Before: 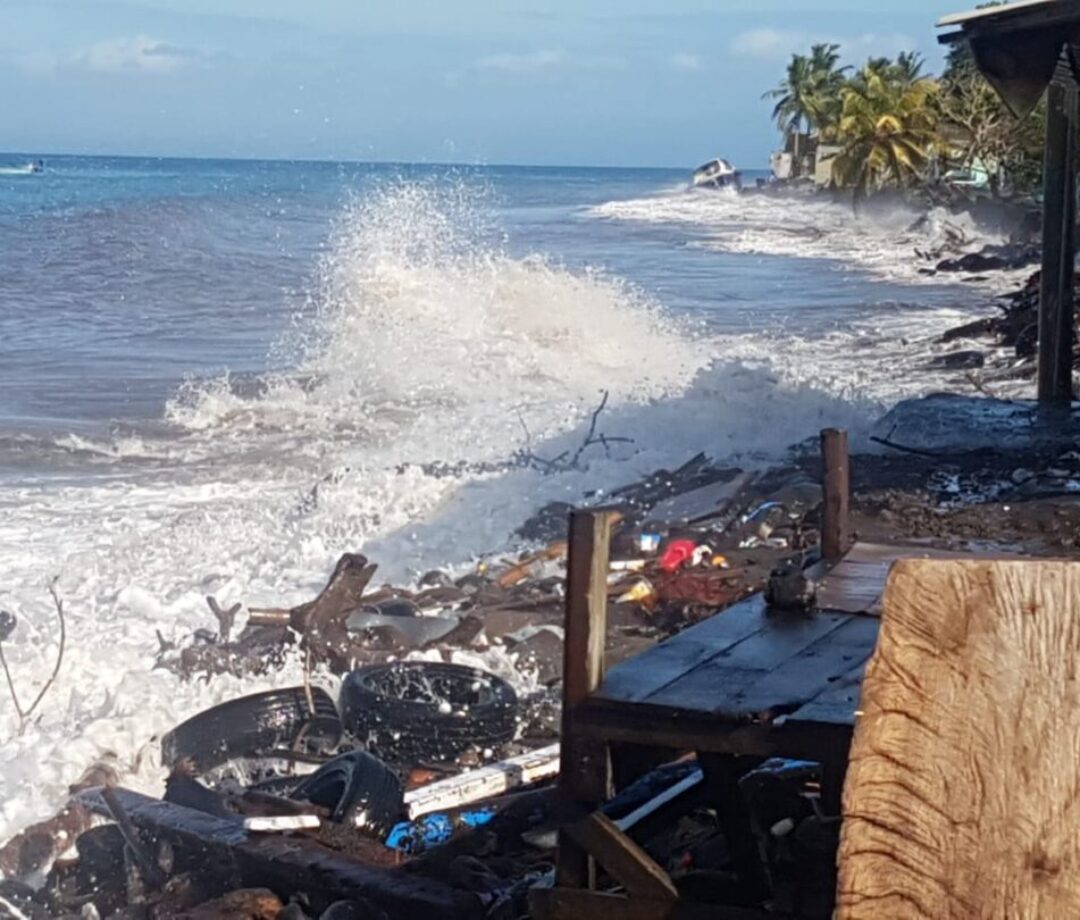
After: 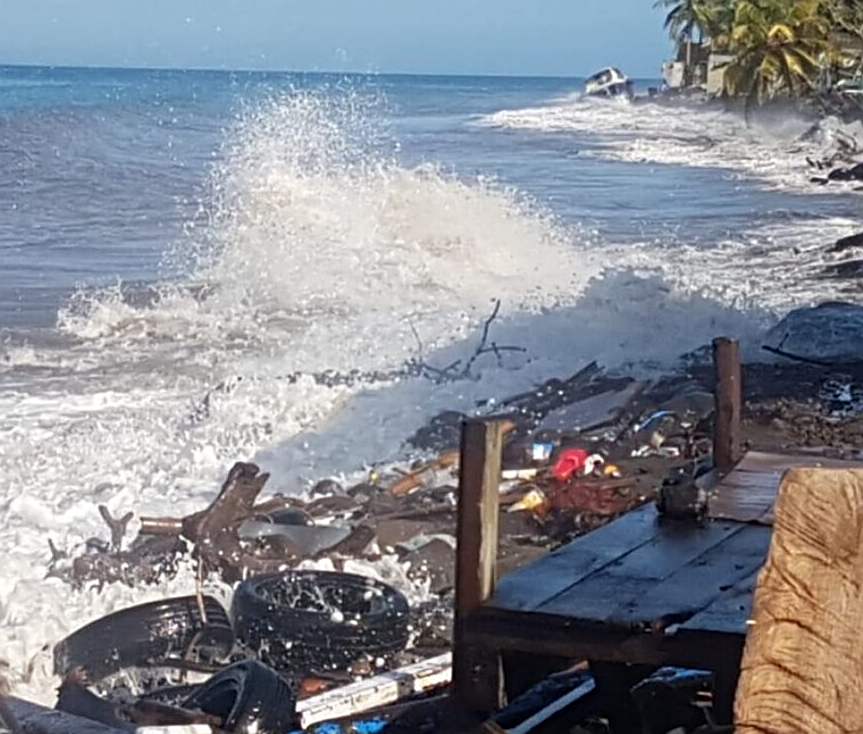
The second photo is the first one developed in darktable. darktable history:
crop and rotate: left 10.029%, top 10.03%, right 10.034%, bottom 10.181%
sharpen: on, module defaults
